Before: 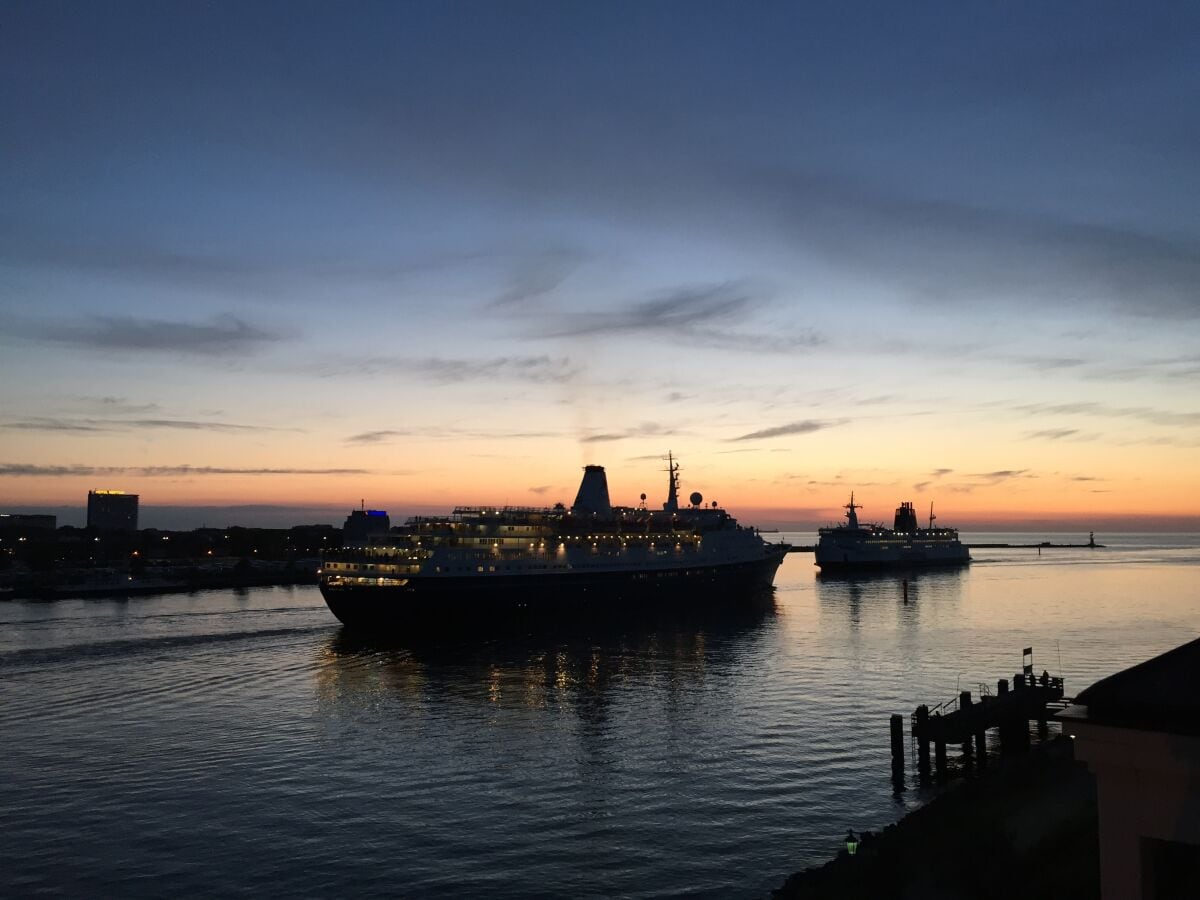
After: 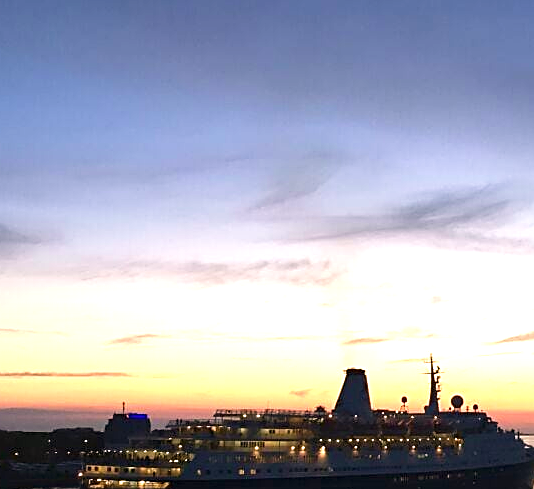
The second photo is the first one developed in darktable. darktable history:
crop: left 19.985%, top 10.858%, right 35.481%, bottom 34.799%
velvia: on, module defaults
sharpen: on, module defaults
color balance rgb: perceptual saturation grading › global saturation 8.475%
color correction: highlights a* 6.02, highlights b* 4.8
tone equalizer: -7 EV 0.209 EV, -6 EV 0.122 EV, -5 EV 0.088 EV, -4 EV 0.069 EV, -2 EV -0.032 EV, -1 EV -0.032 EV, +0 EV -0.052 EV
exposure: black level correction 0, exposure 1.095 EV, compensate exposure bias true, compensate highlight preservation false
